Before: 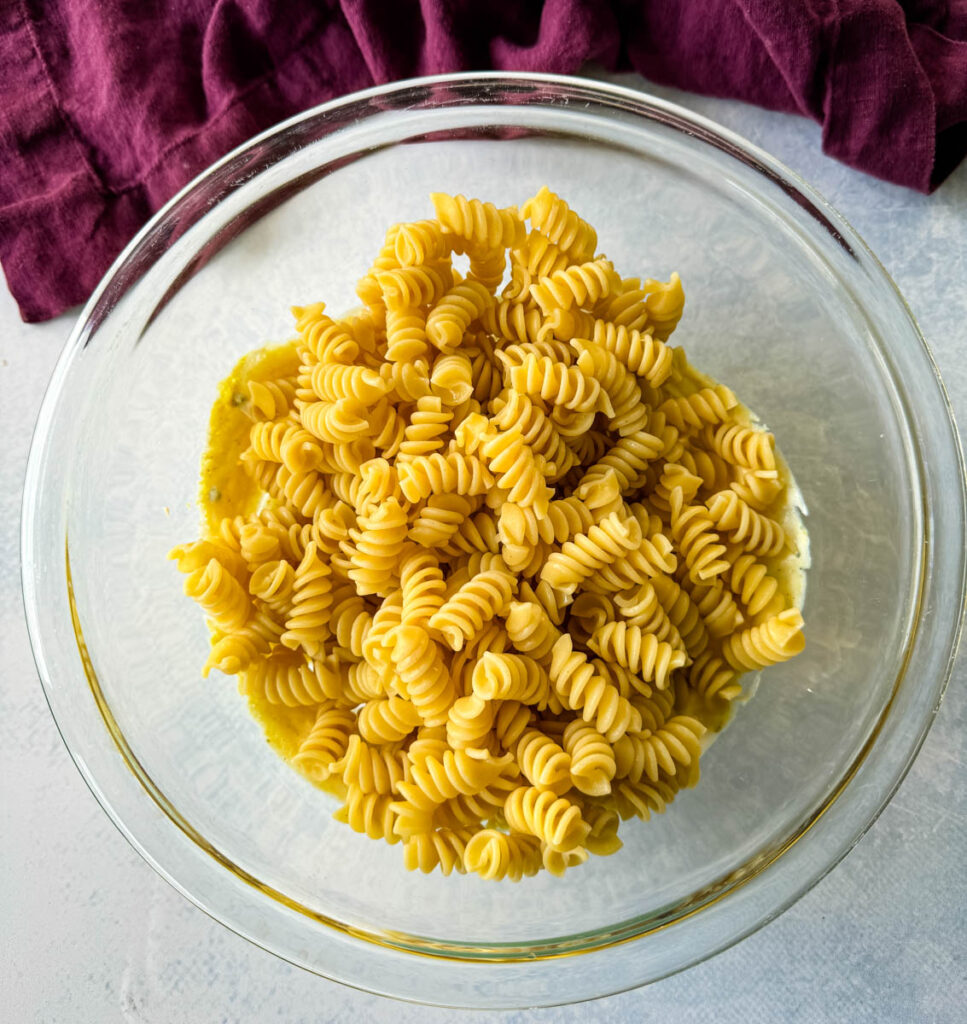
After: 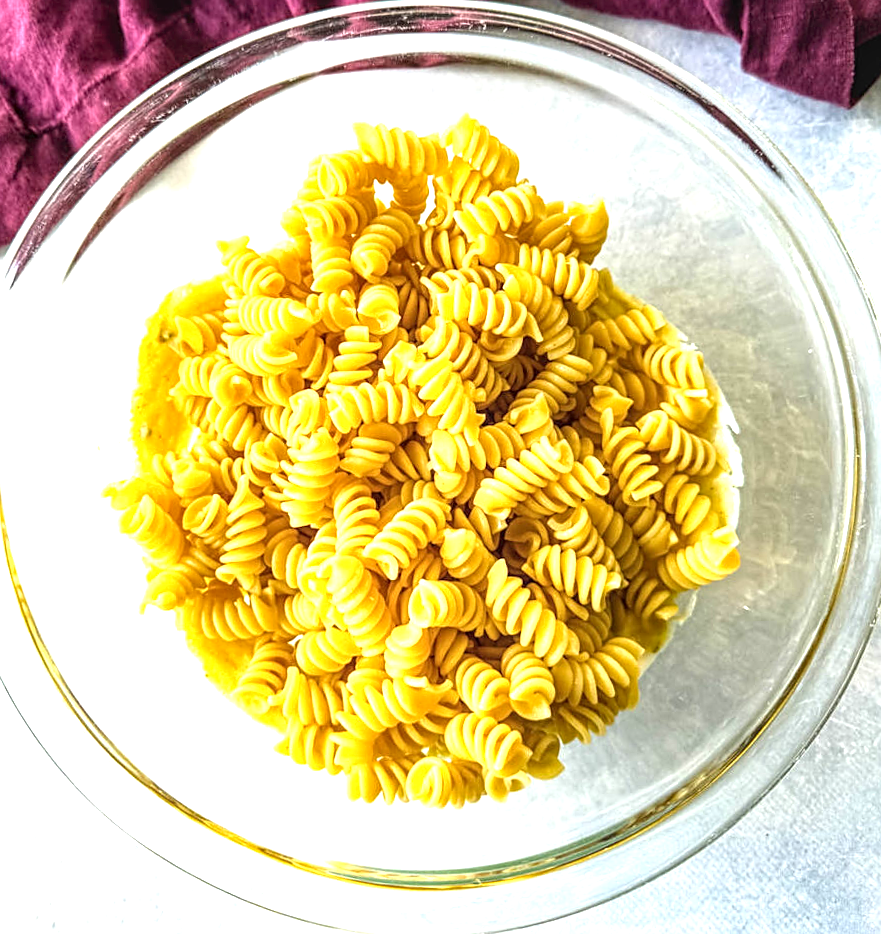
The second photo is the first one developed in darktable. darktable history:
local contrast: on, module defaults
sharpen: on, module defaults
crop and rotate: angle 1.83°, left 5.791%, top 5.689%
exposure: black level correction 0, exposure 1.102 EV, compensate highlight preservation false
